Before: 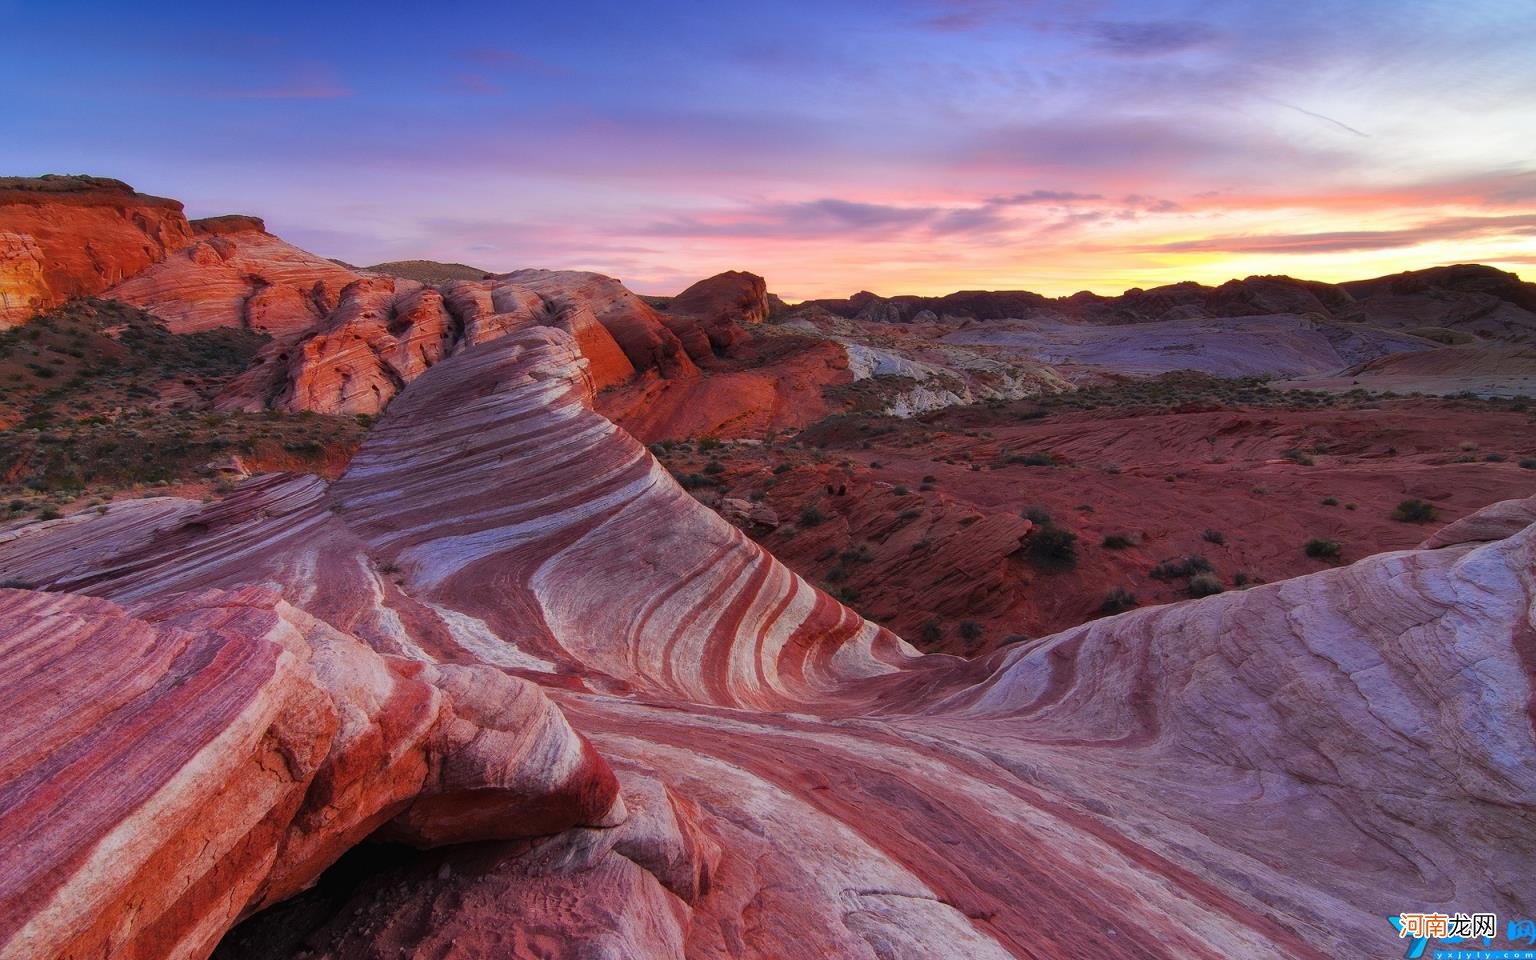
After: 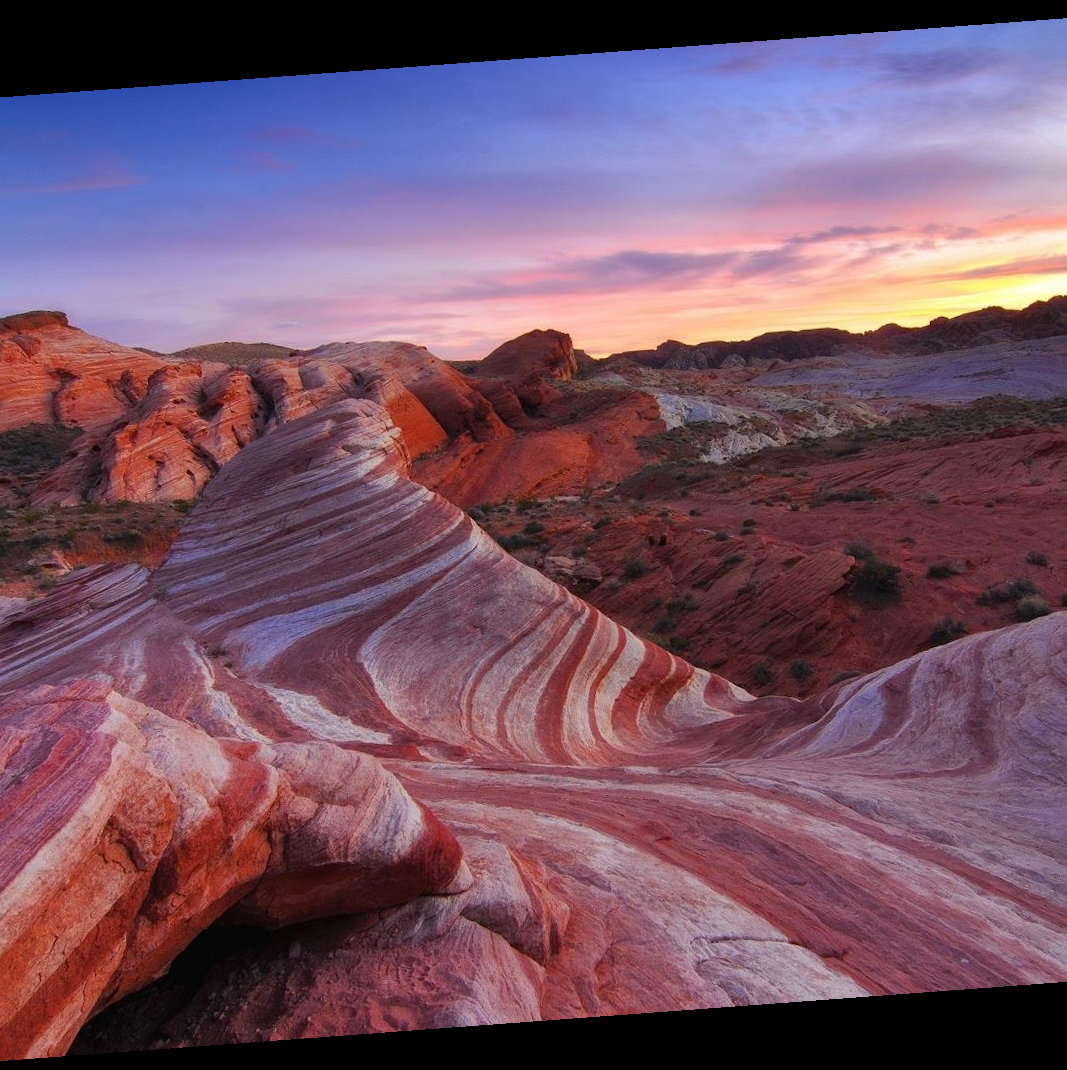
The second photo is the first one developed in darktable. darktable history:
crop and rotate: left 13.342%, right 19.991%
rotate and perspective: rotation -4.25°, automatic cropping off
